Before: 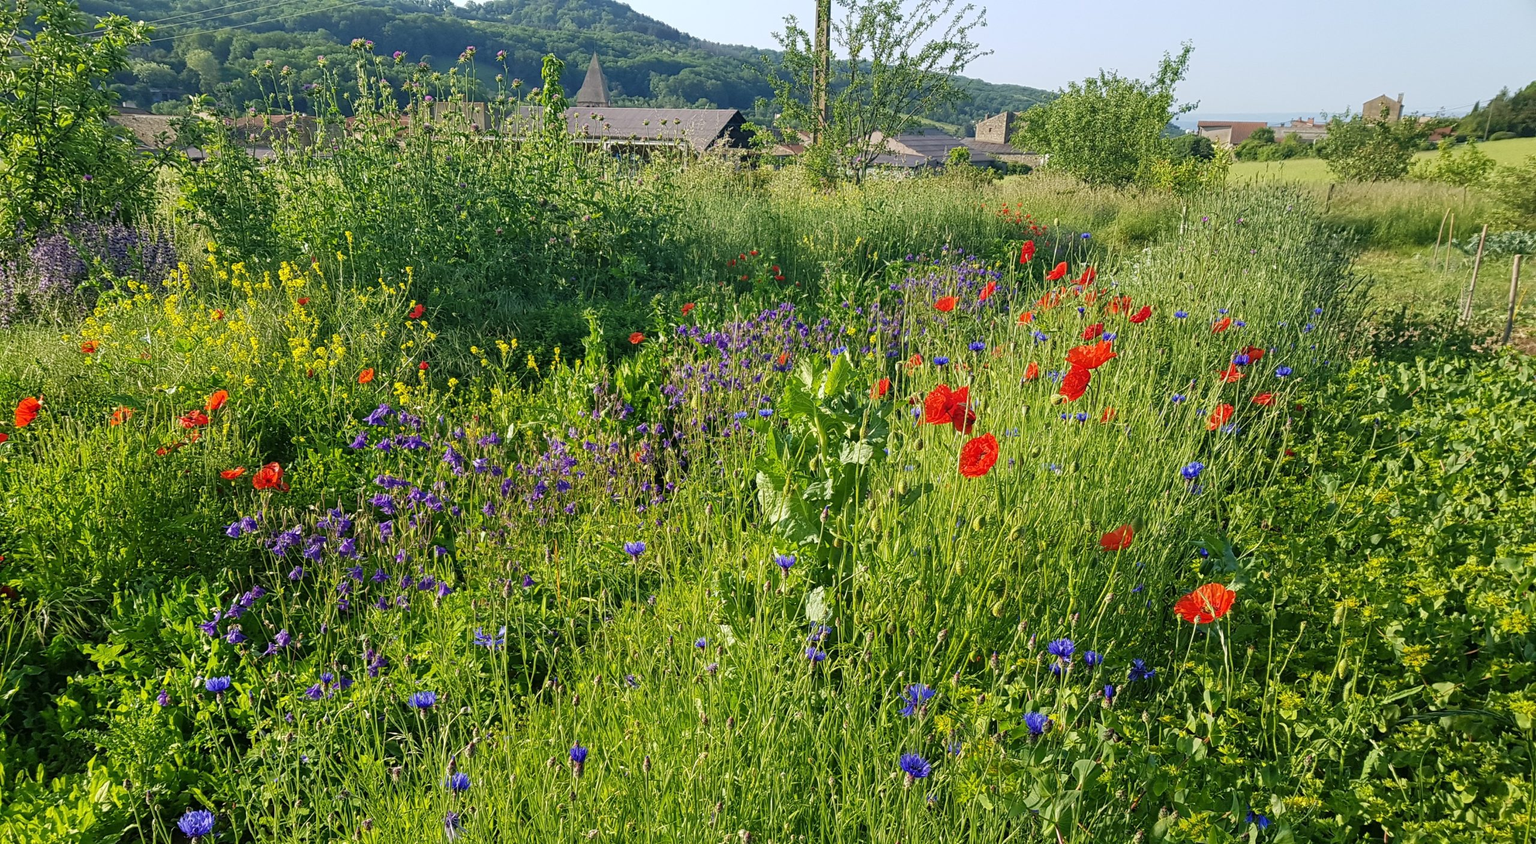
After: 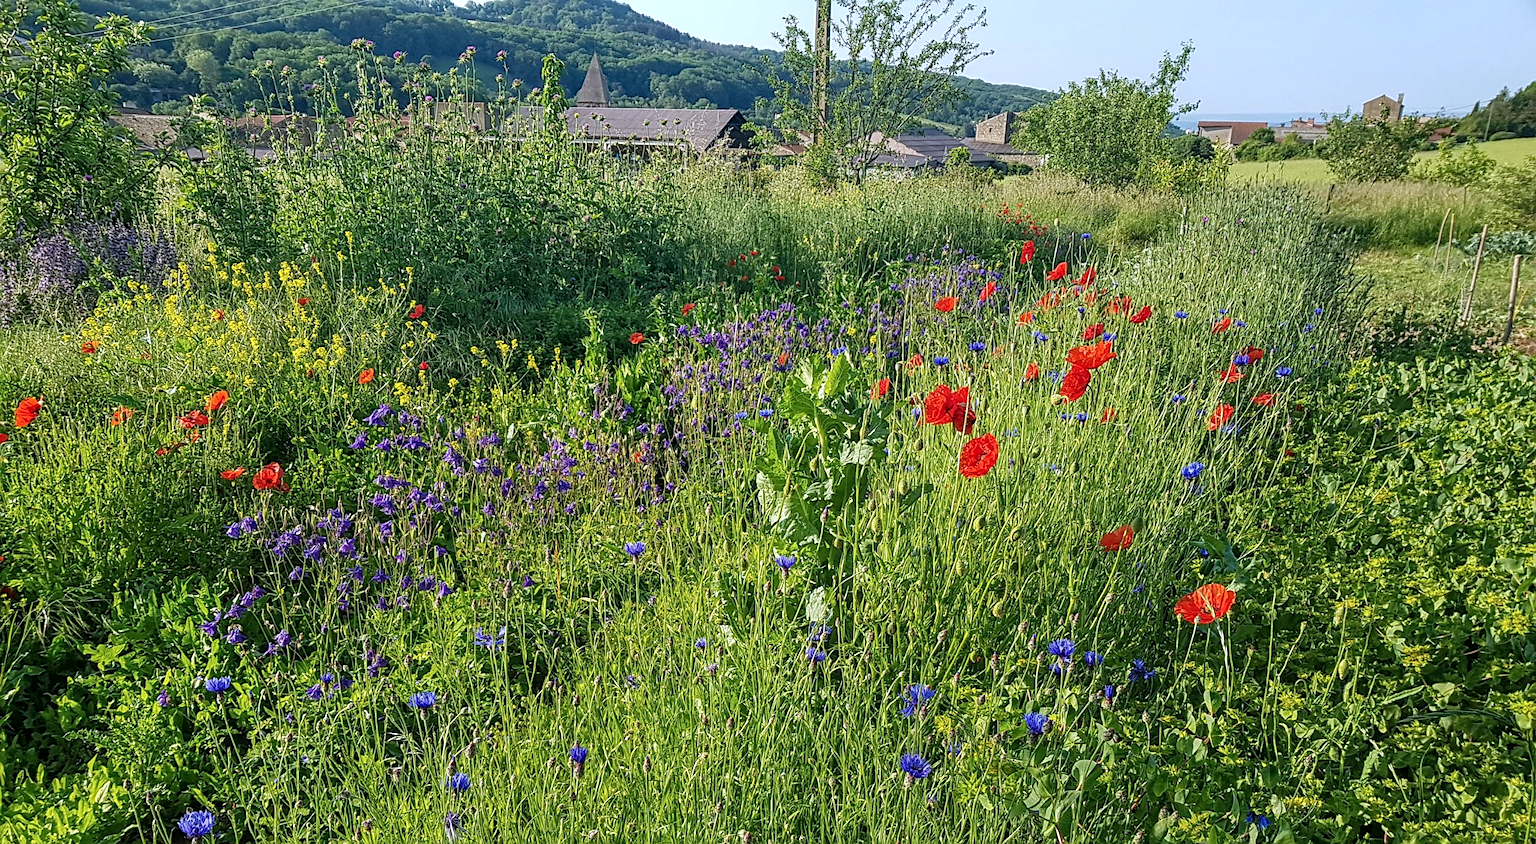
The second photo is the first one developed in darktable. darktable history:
haze removal: compatibility mode true, adaptive false
color correction: highlights a* -0.772, highlights b* -8.92
local contrast: on, module defaults
sharpen: on, module defaults
